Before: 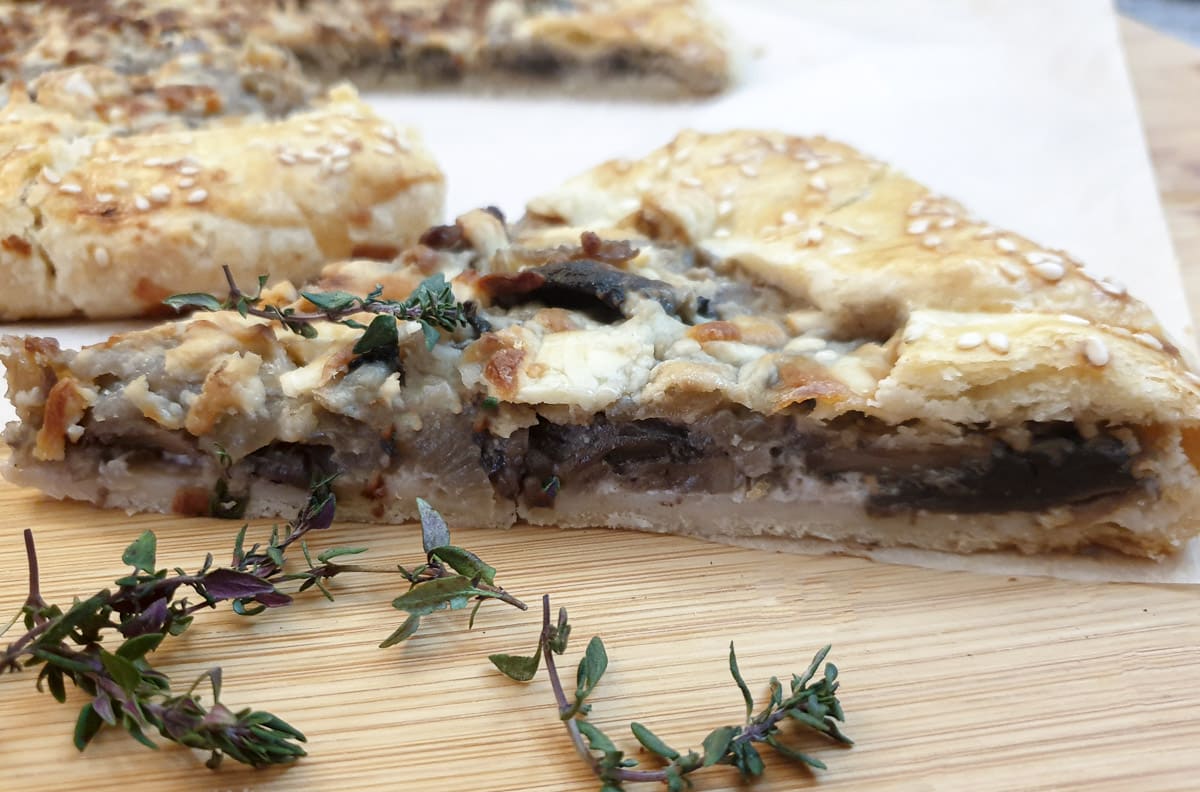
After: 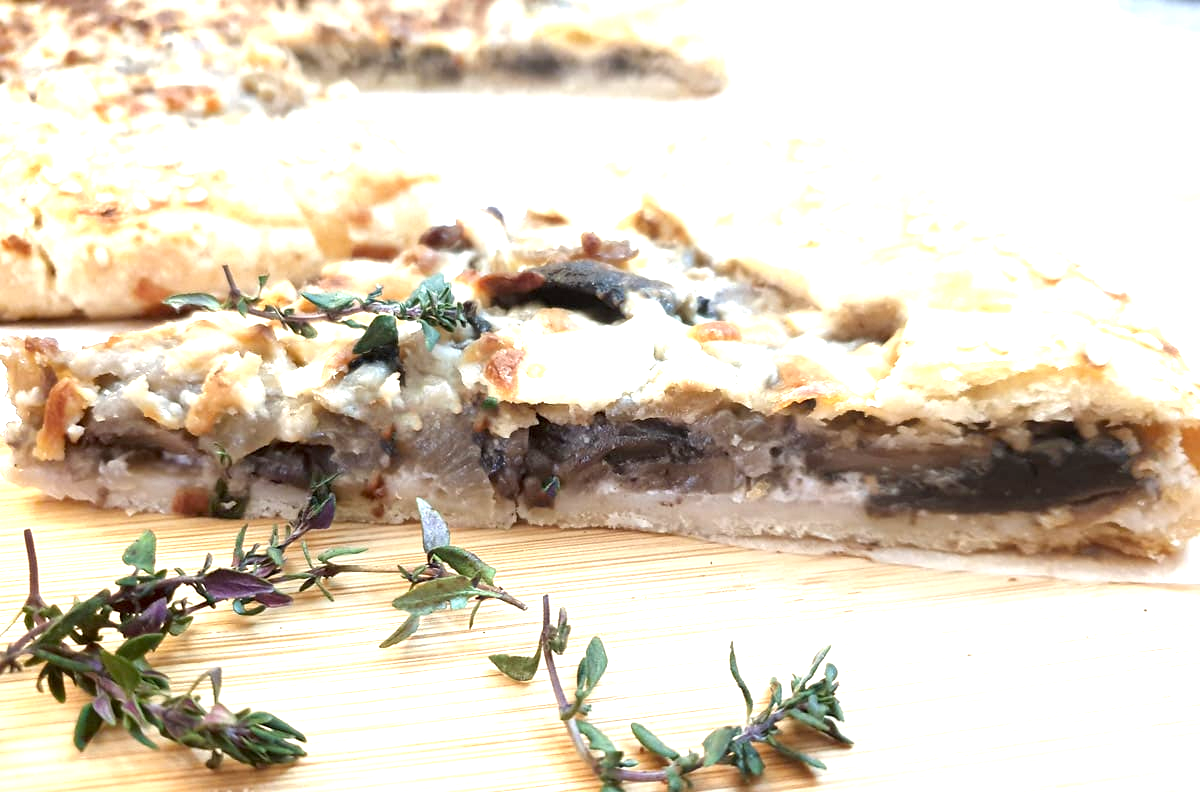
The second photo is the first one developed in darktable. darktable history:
contrast brightness saturation: saturation -0.064
exposure: black level correction 0.001, exposure 1.398 EV, compensate highlight preservation false
